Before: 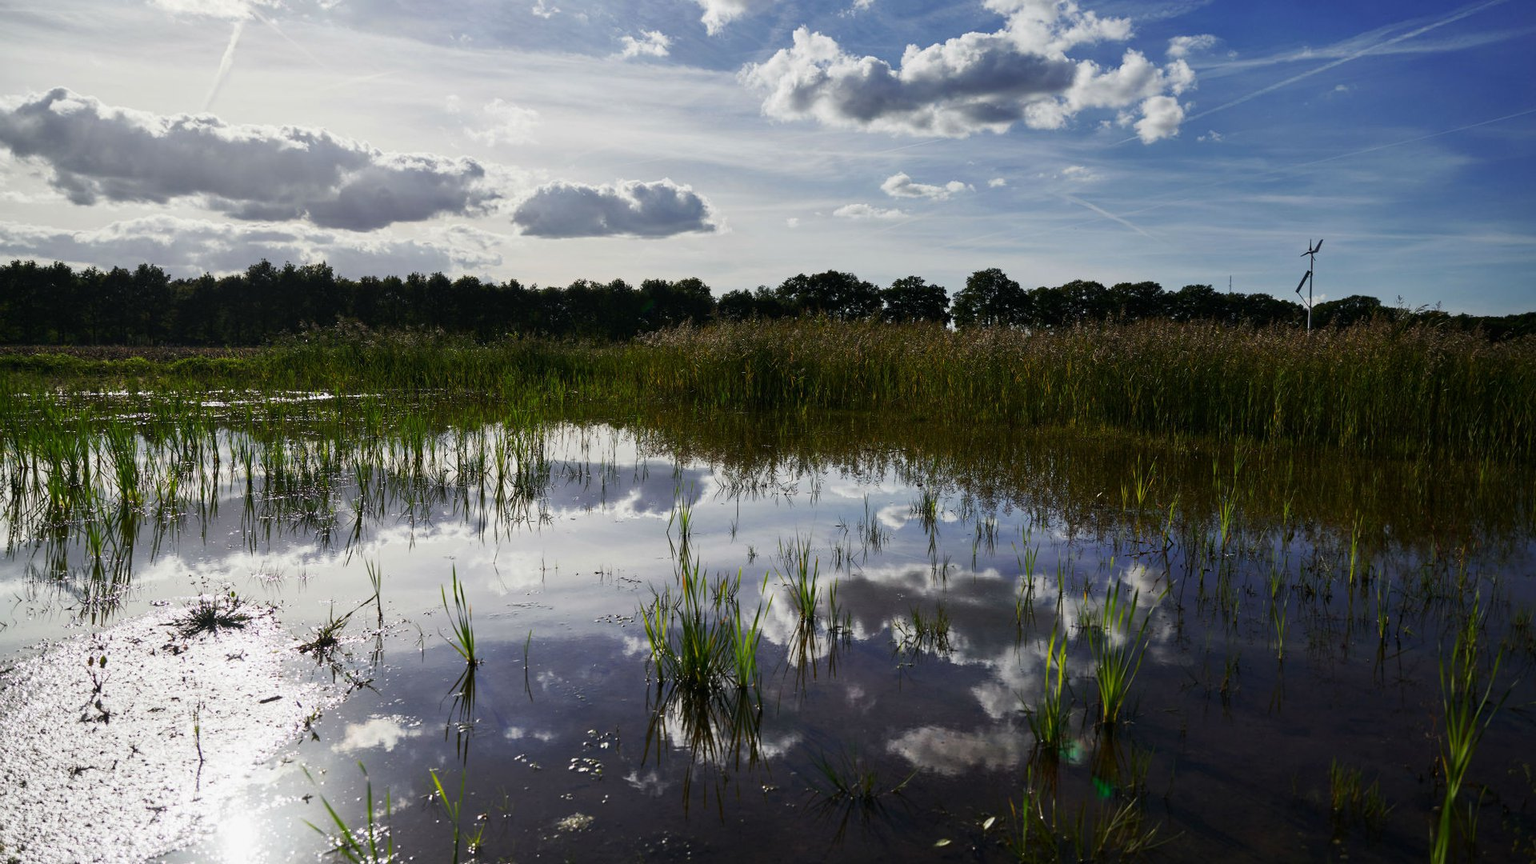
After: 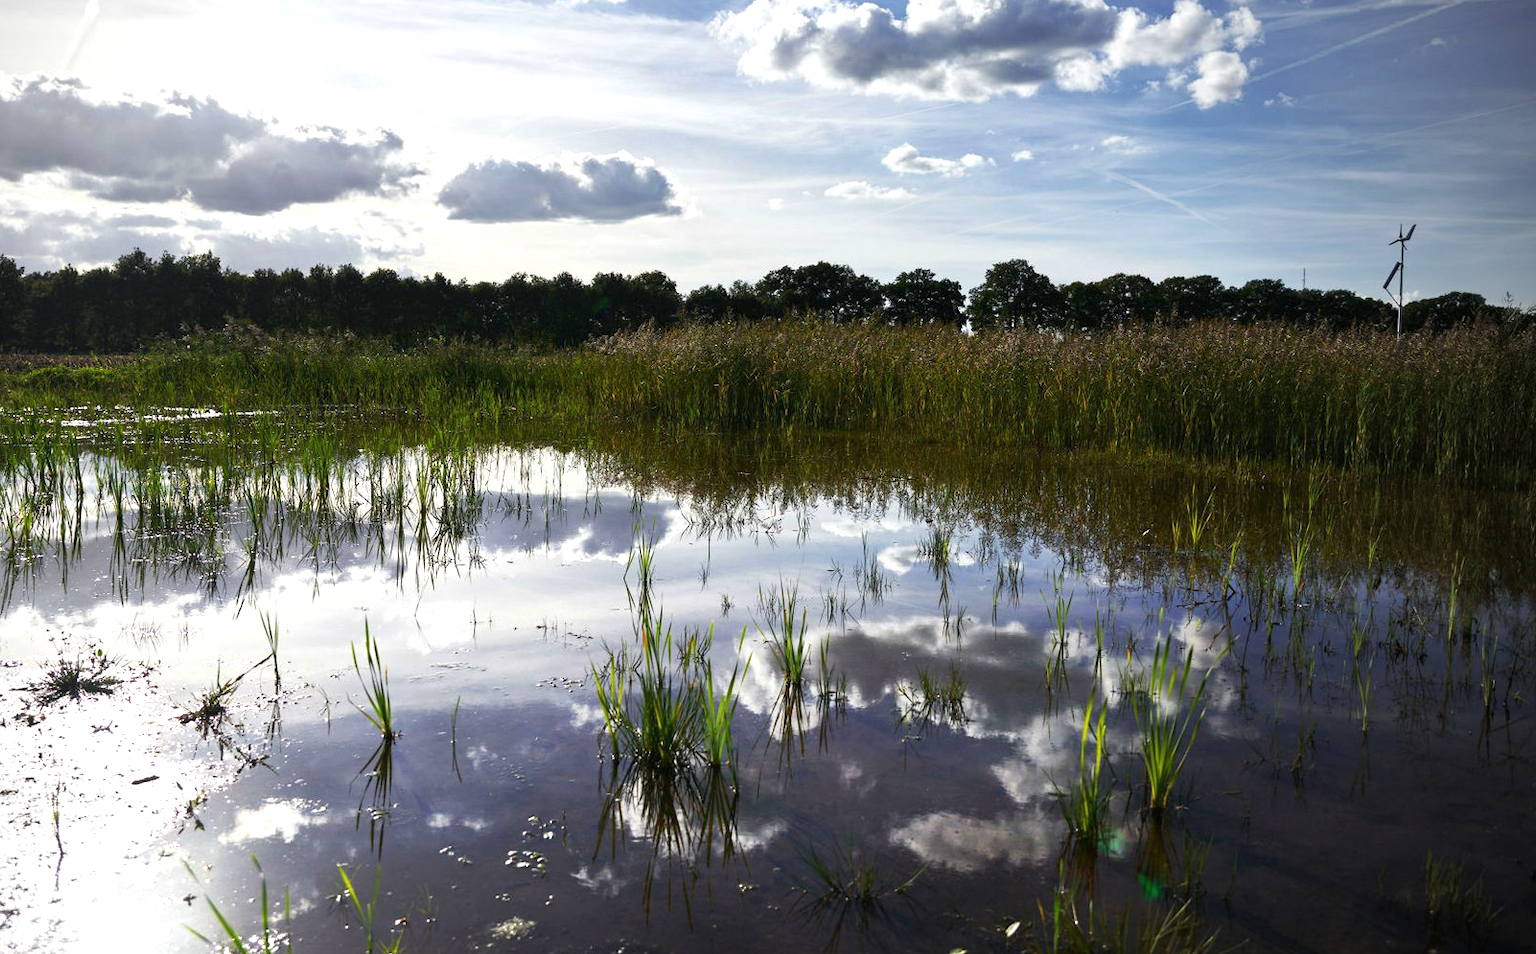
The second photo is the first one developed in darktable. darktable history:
vignetting: center (-0.15, 0.013)
exposure: black level correction 0, exposure 0.7 EV, compensate exposure bias true, compensate highlight preservation false
crop: left 9.807%, top 6.259%, right 7.334%, bottom 2.177%
